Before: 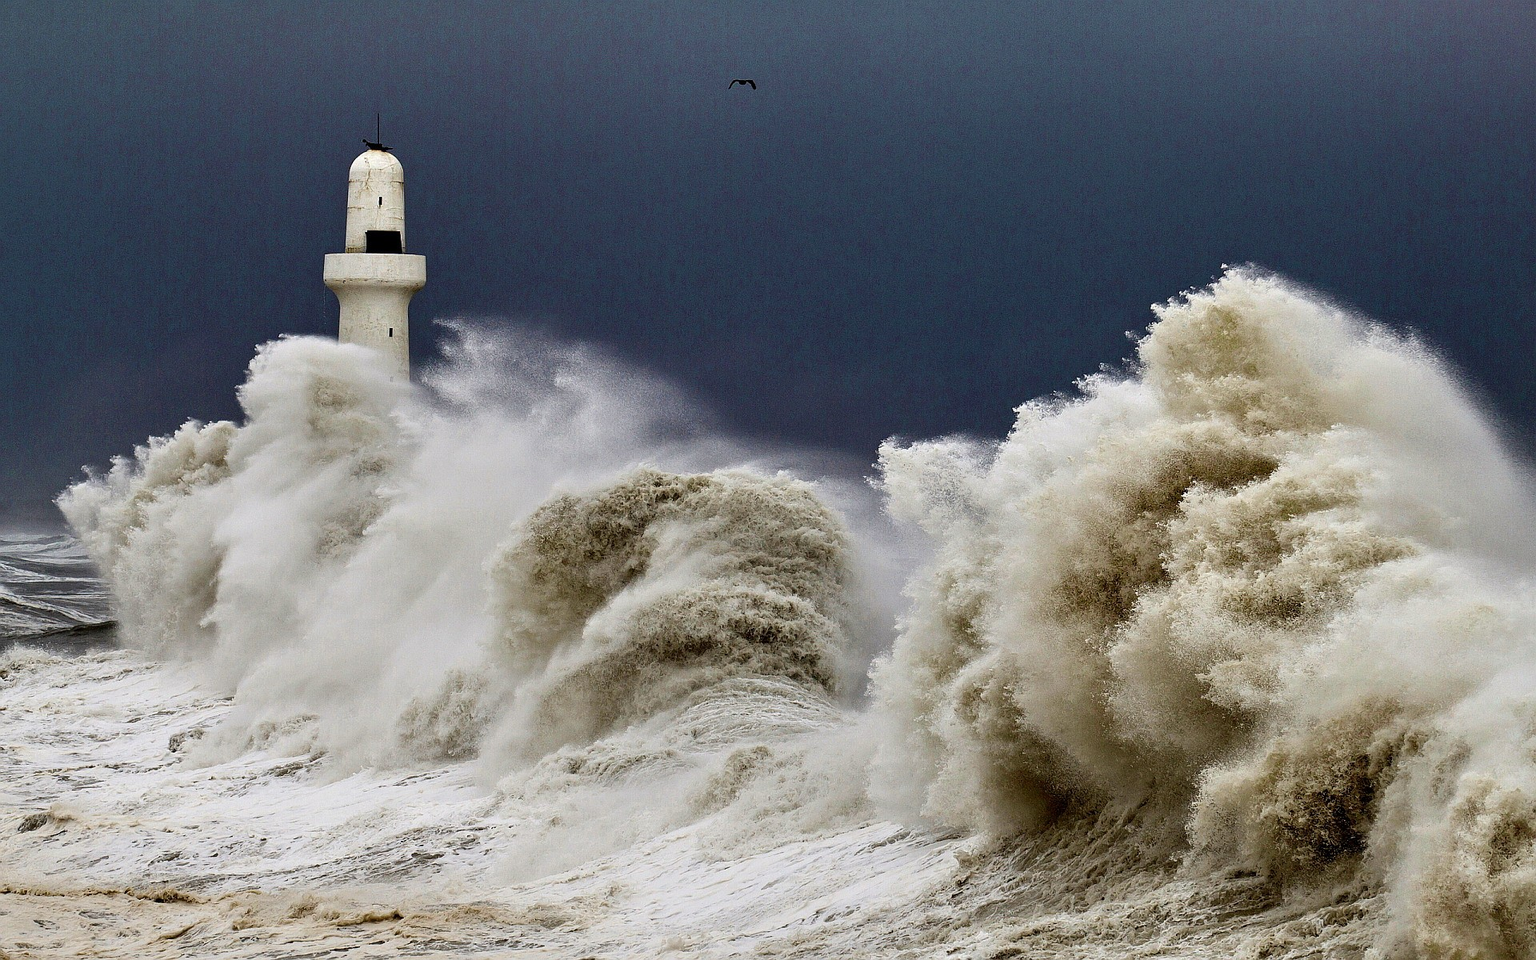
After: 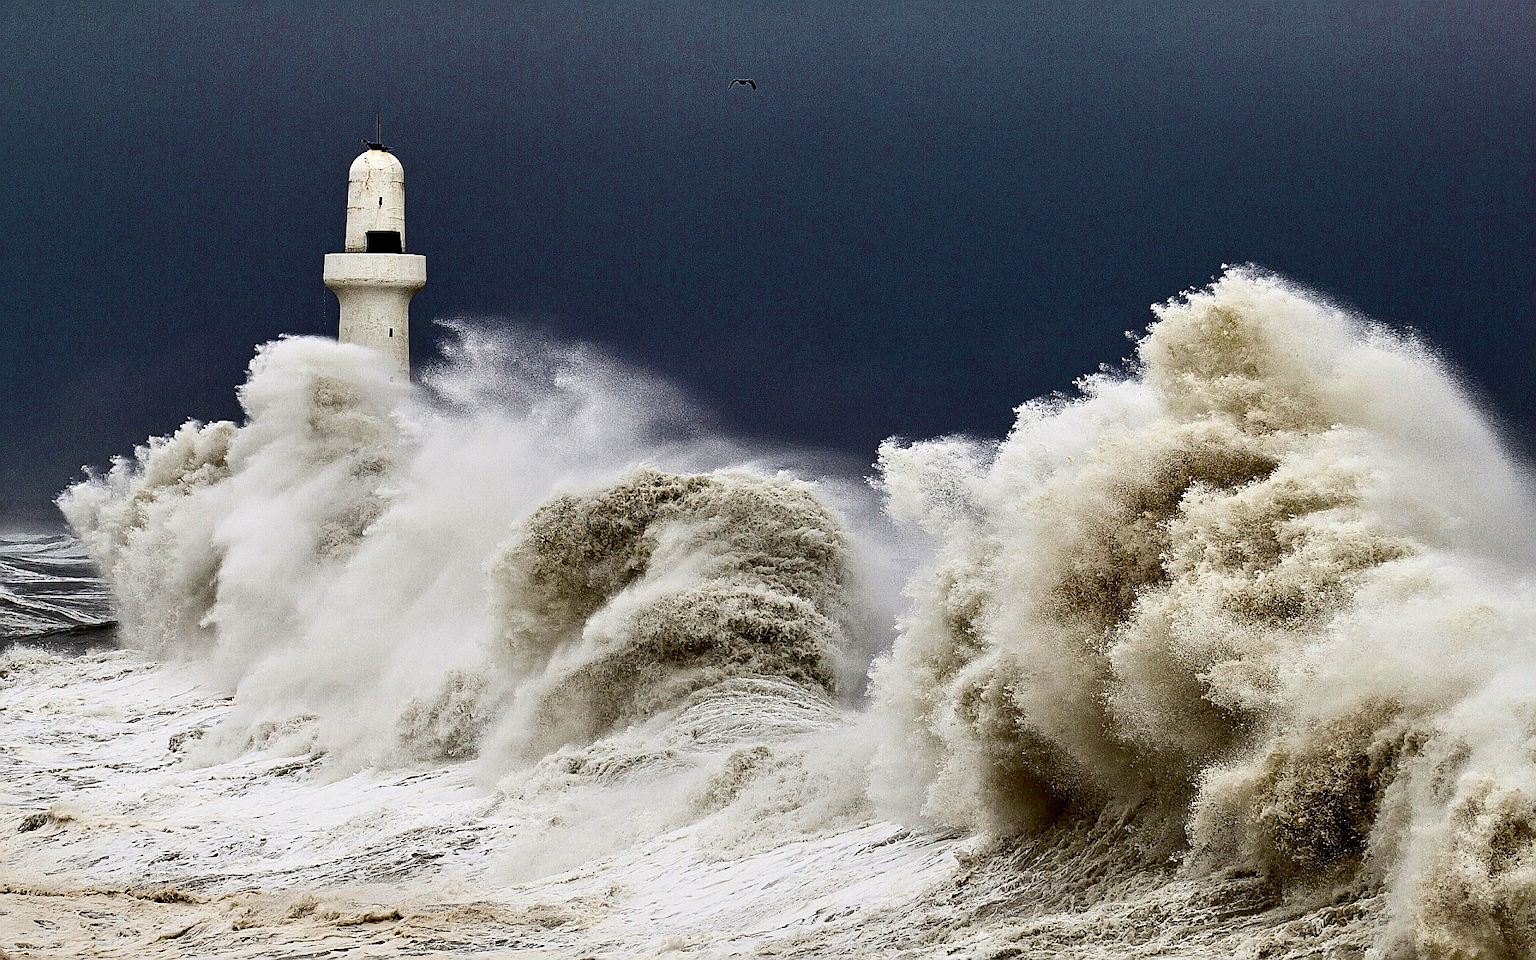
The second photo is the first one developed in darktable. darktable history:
contrast brightness saturation: contrast 0.217
sharpen: on, module defaults
